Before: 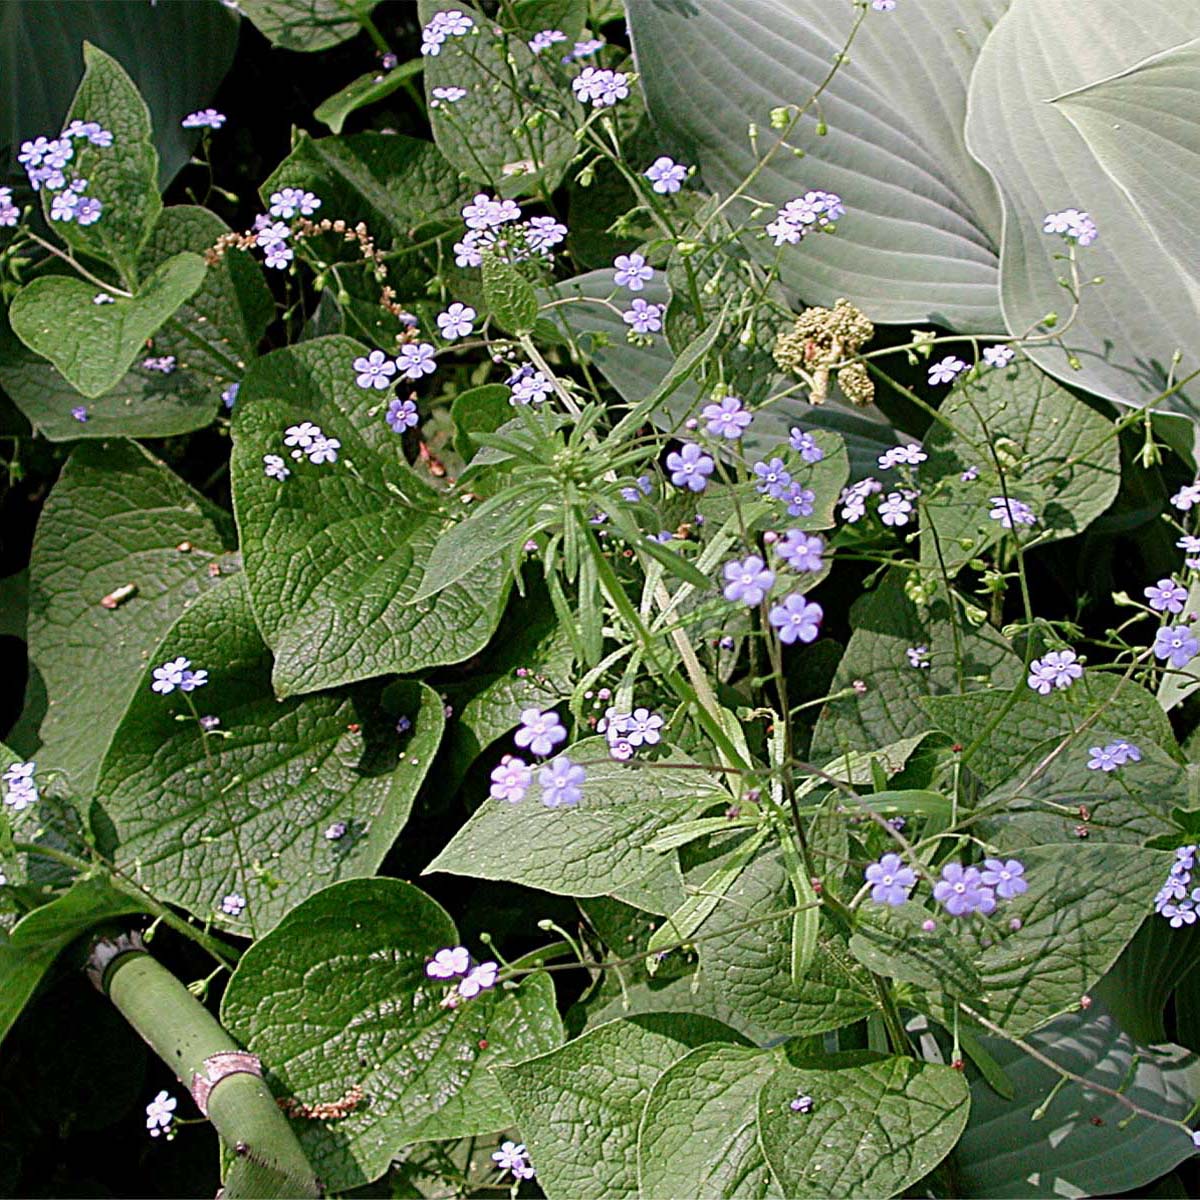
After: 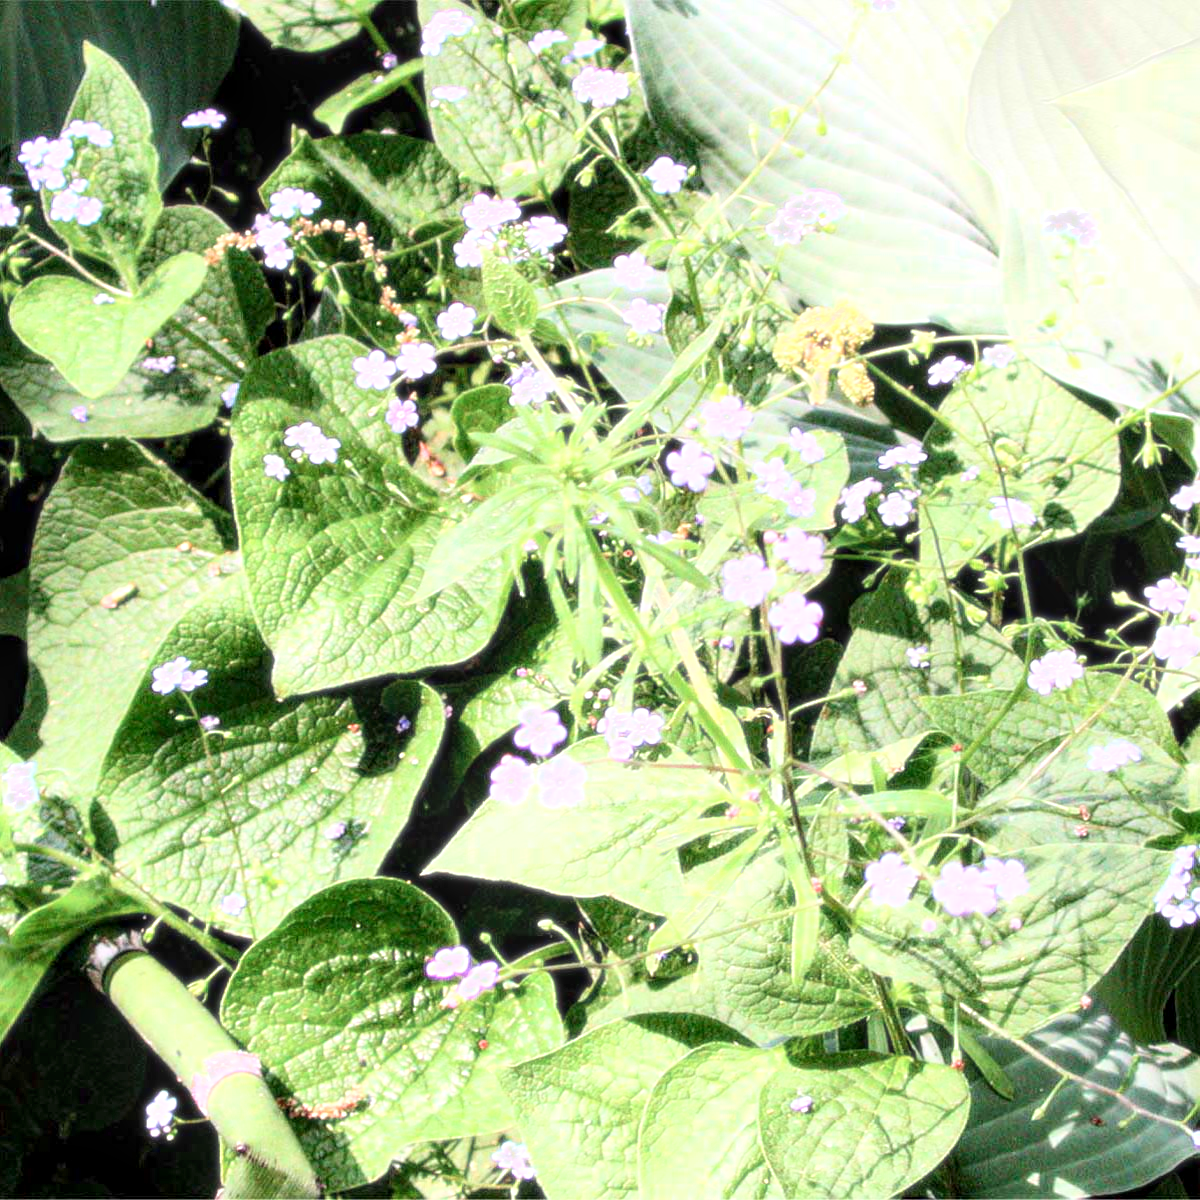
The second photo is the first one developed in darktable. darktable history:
bloom: size 0%, threshold 54.82%, strength 8.31%
exposure: black level correction 0, exposure 1.1 EV, compensate highlight preservation false
local contrast: detail 130%
